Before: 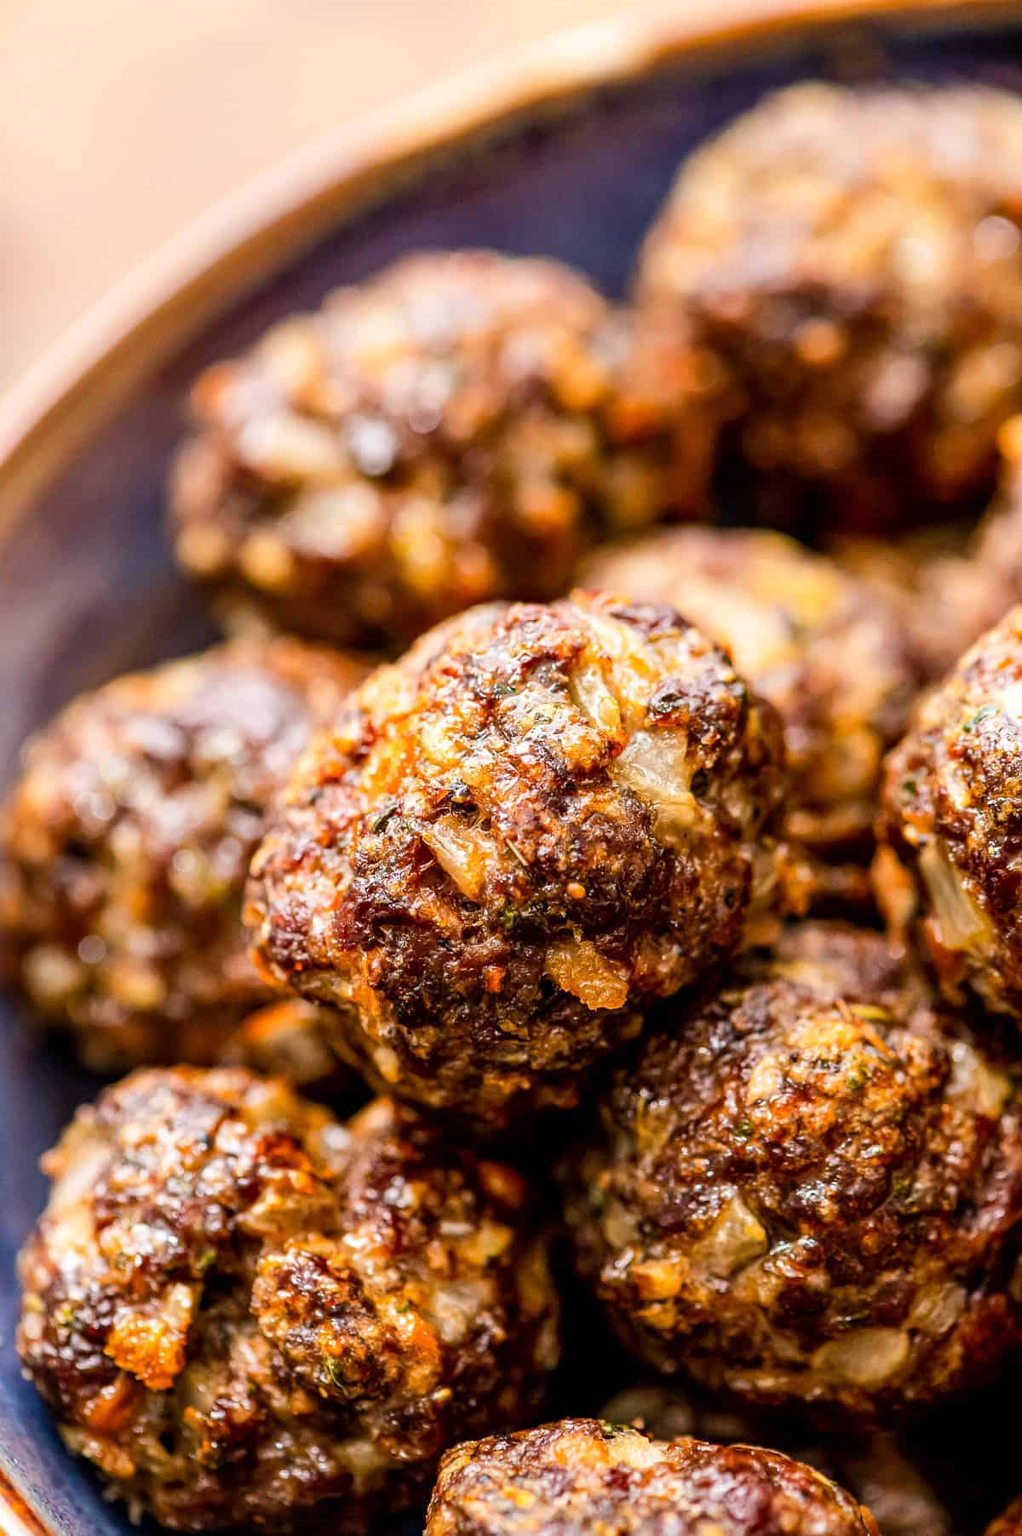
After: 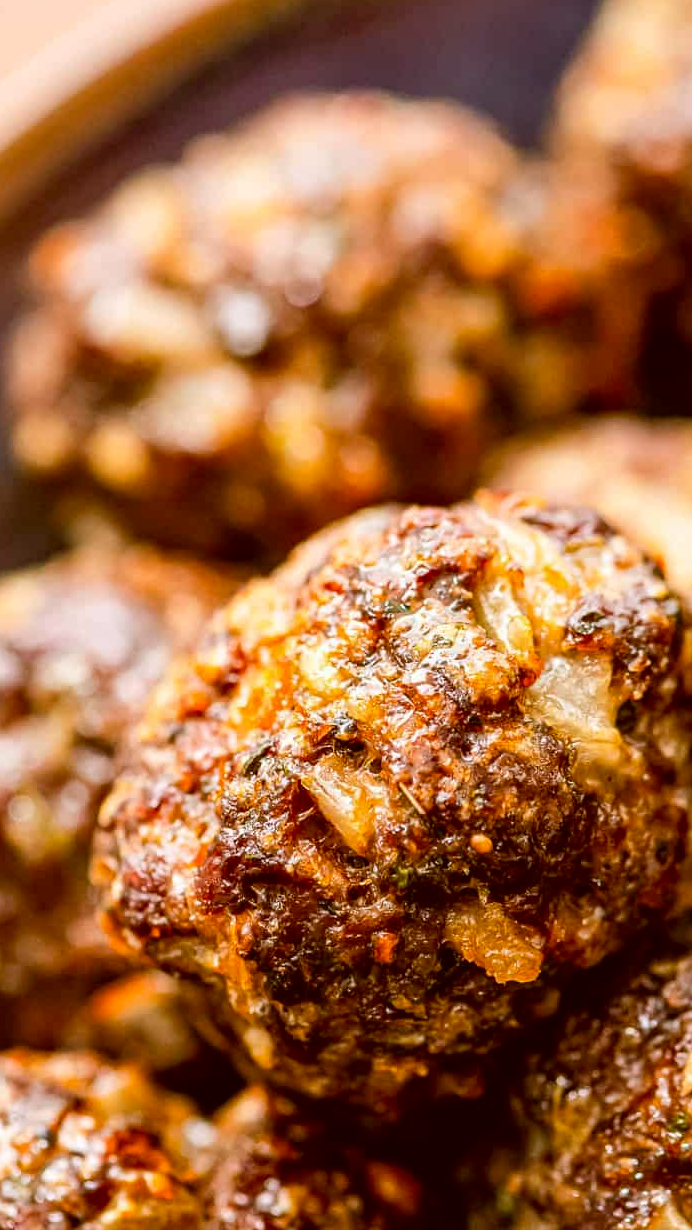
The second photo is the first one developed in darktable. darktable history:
color correction: highlights a* -0.471, highlights b* 0.183, shadows a* 4.53, shadows b* 20.53
crop: left 16.258%, top 11.205%, right 26.05%, bottom 20.53%
